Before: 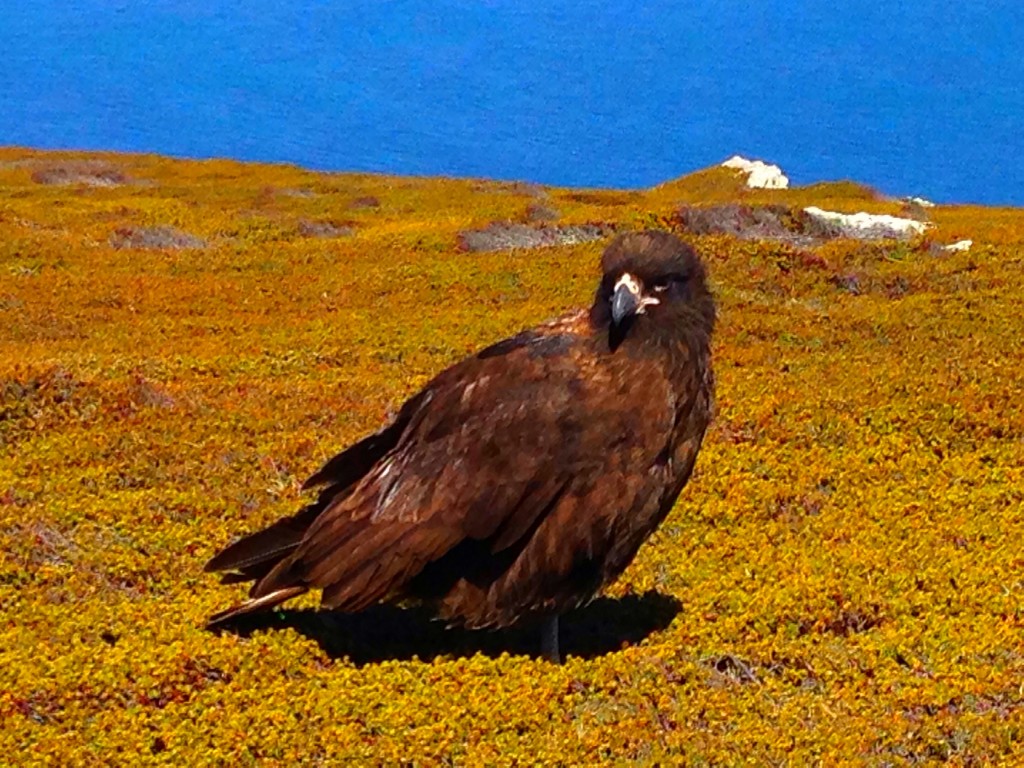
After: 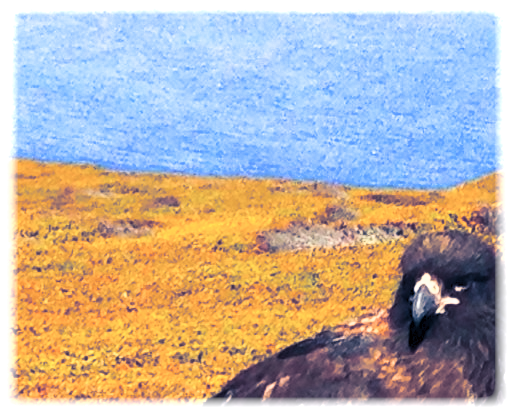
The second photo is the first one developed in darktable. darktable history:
contrast brightness saturation: contrast 0.39, brightness 0.53
exposure: black level correction 0.002, compensate highlight preservation false
crop: left 19.556%, right 30.401%, bottom 46.458%
split-toning: shadows › hue 226.8°, shadows › saturation 0.84
vignetting: fall-off start 93%, fall-off radius 5%, brightness 1, saturation -0.49, automatic ratio true, width/height ratio 1.332, shape 0.04, unbound false
